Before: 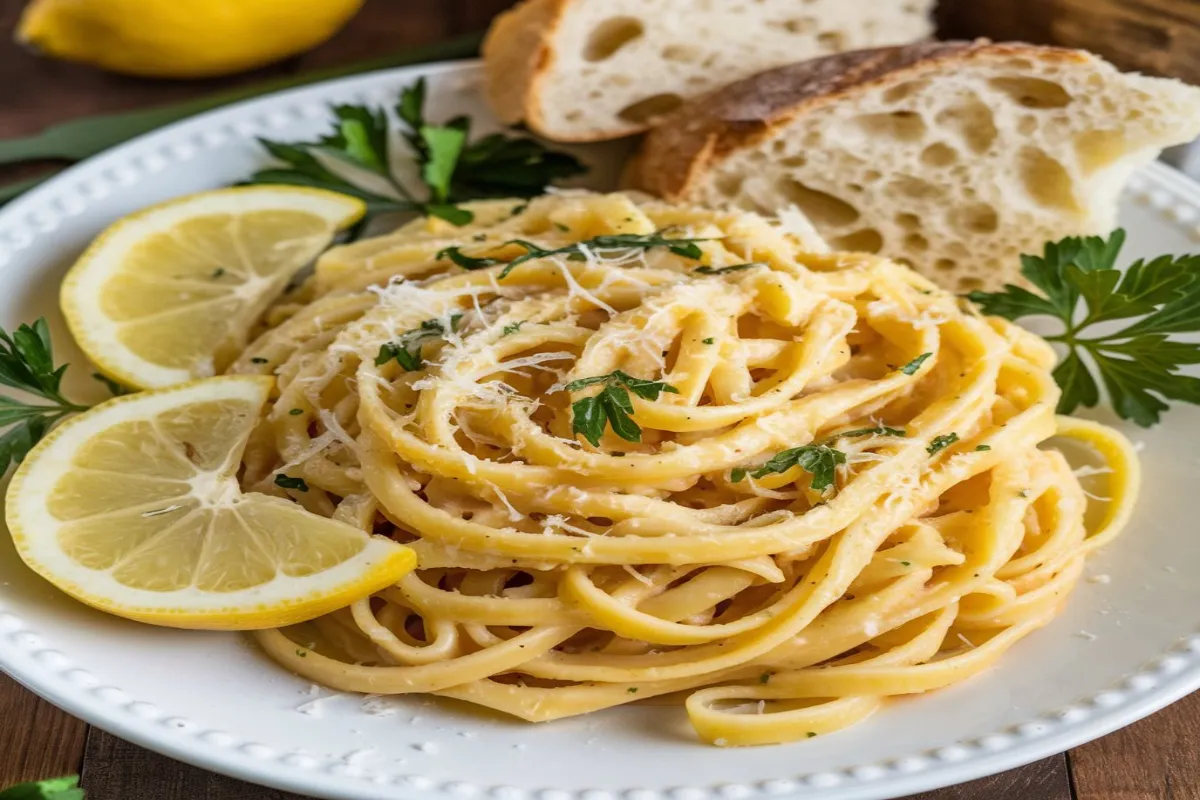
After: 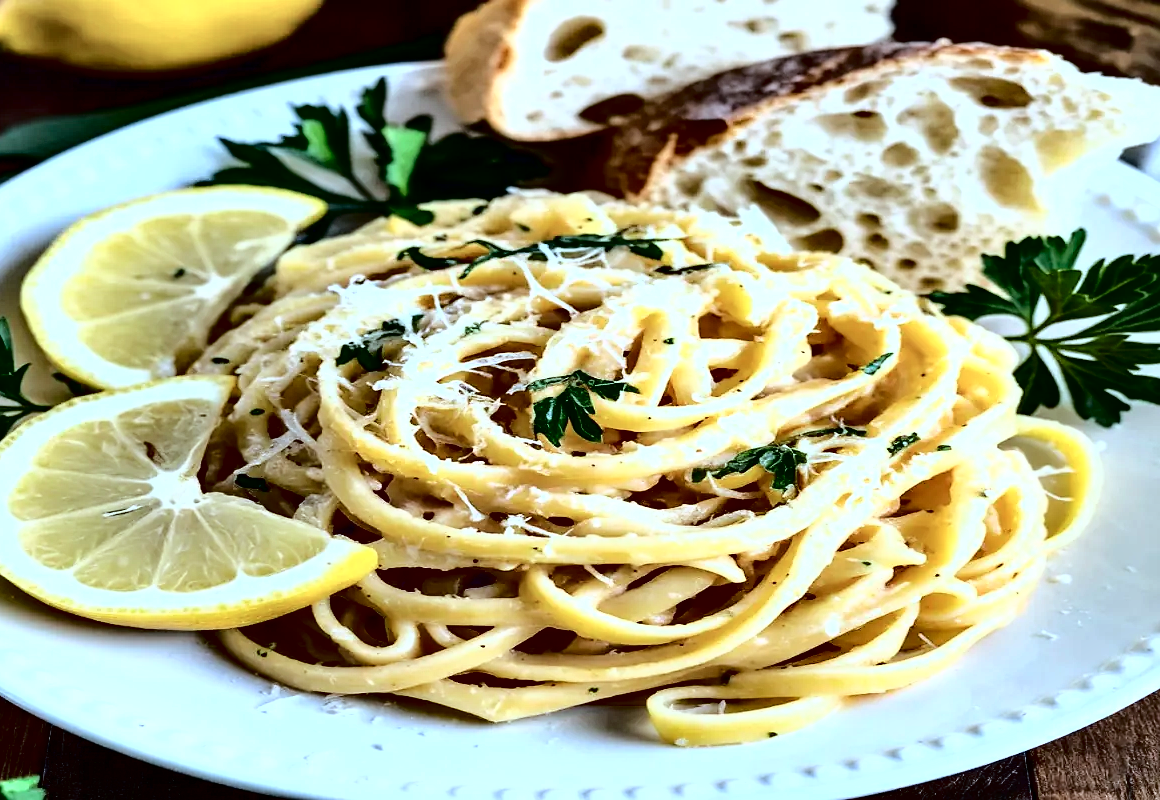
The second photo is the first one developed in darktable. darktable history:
sharpen: radius 1.029, threshold 0.912
tone curve: curves: ch0 [(0, 0) (0.003, 0) (0.011, 0.001) (0.025, 0.001) (0.044, 0.002) (0.069, 0.007) (0.1, 0.015) (0.136, 0.027) (0.177, 0.066) (0.224, 0.122) (0.277, 0.219) (0.335, 0.327) (0.399, 0.432) (0.468, 0.527) (0.543, 0.615) (0.623, 0.695) (0.709, 0.777) (0.801, 0.874) (0.898, 0.973) (1, 1)], color space Lab, independent channels, preserve colors none
contrast equalizer: octaves 7, y [[0.6 ×6], [0.55 ×6], [0 ×6], [0 ×6], [0 ×6]]
exposure: black level correction -0.001, exposure 0.079 EV, compensate highlight preservation false
contrast brightness saturation: contrast 0.135
crop and rotate: left 3.269%
color calibration: x 0.395, y 0.386, temperature 3711.97 K
